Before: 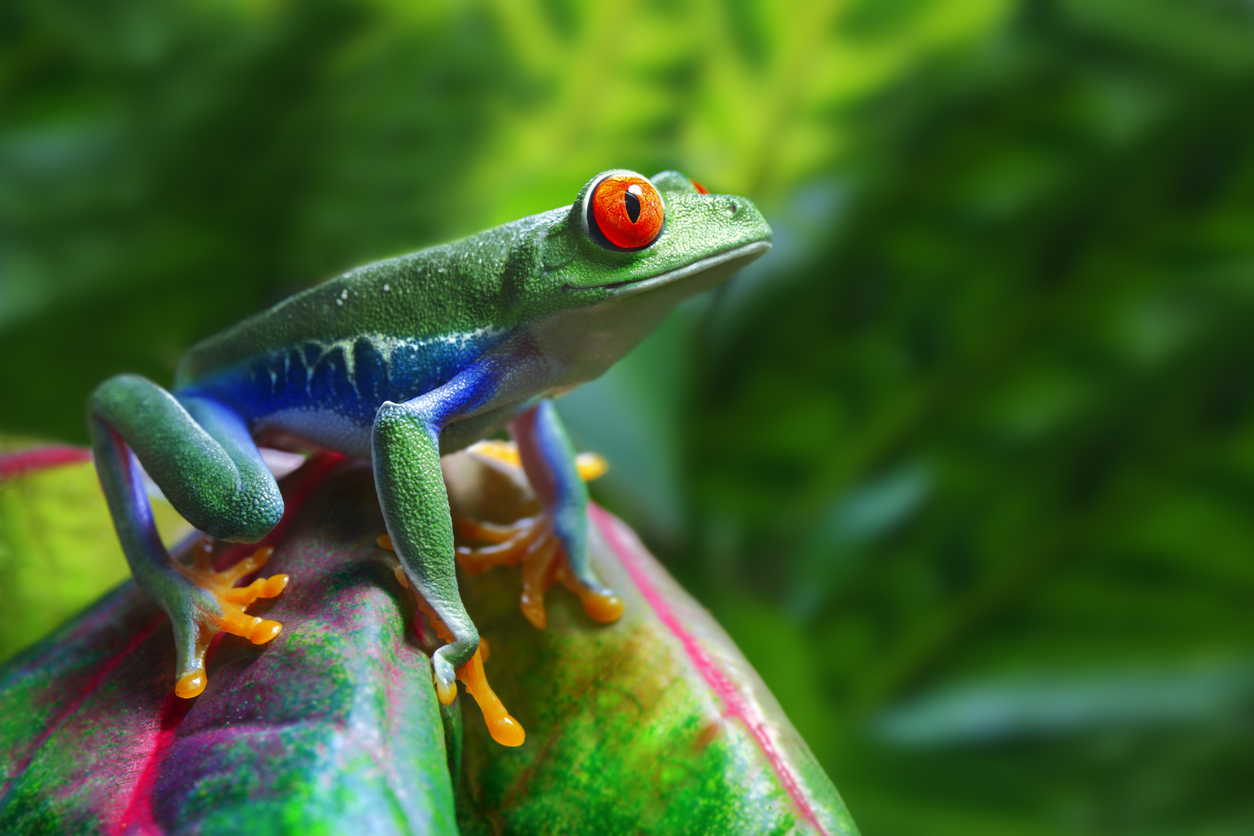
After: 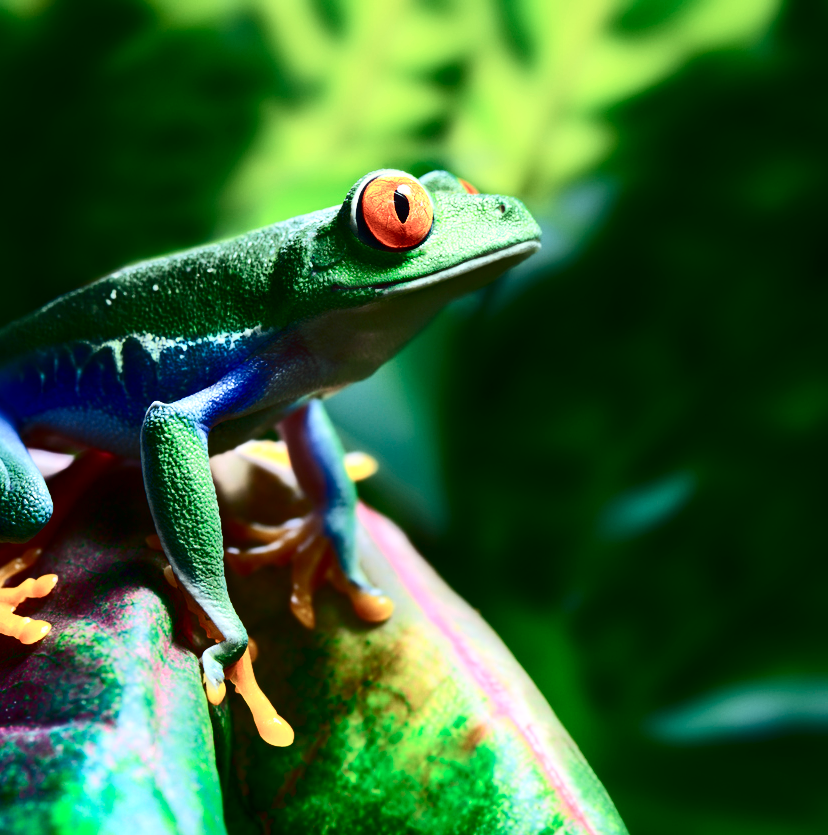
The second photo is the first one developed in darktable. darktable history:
crop and rotate: left 18.442%, right 15.508%
contrast brightness saturation: contrast 0.5, saturation -0.1
color zones: curves: ch0 [(0, 0.558) (0.143, 0.559) (0.286, 0.529) (0.429, 0.505) (0.571, 0.5) (0.714, 0.5) (0.857, 0.5) (1, 0.558)]; ch1 [(0, 0.469) (0.01, 0.469) (0.12, 0.446) (0.248, 0.469) (0.5, 0.5) (0.748, 0.5) (0.99, 0.469) (1, 0.469)]
